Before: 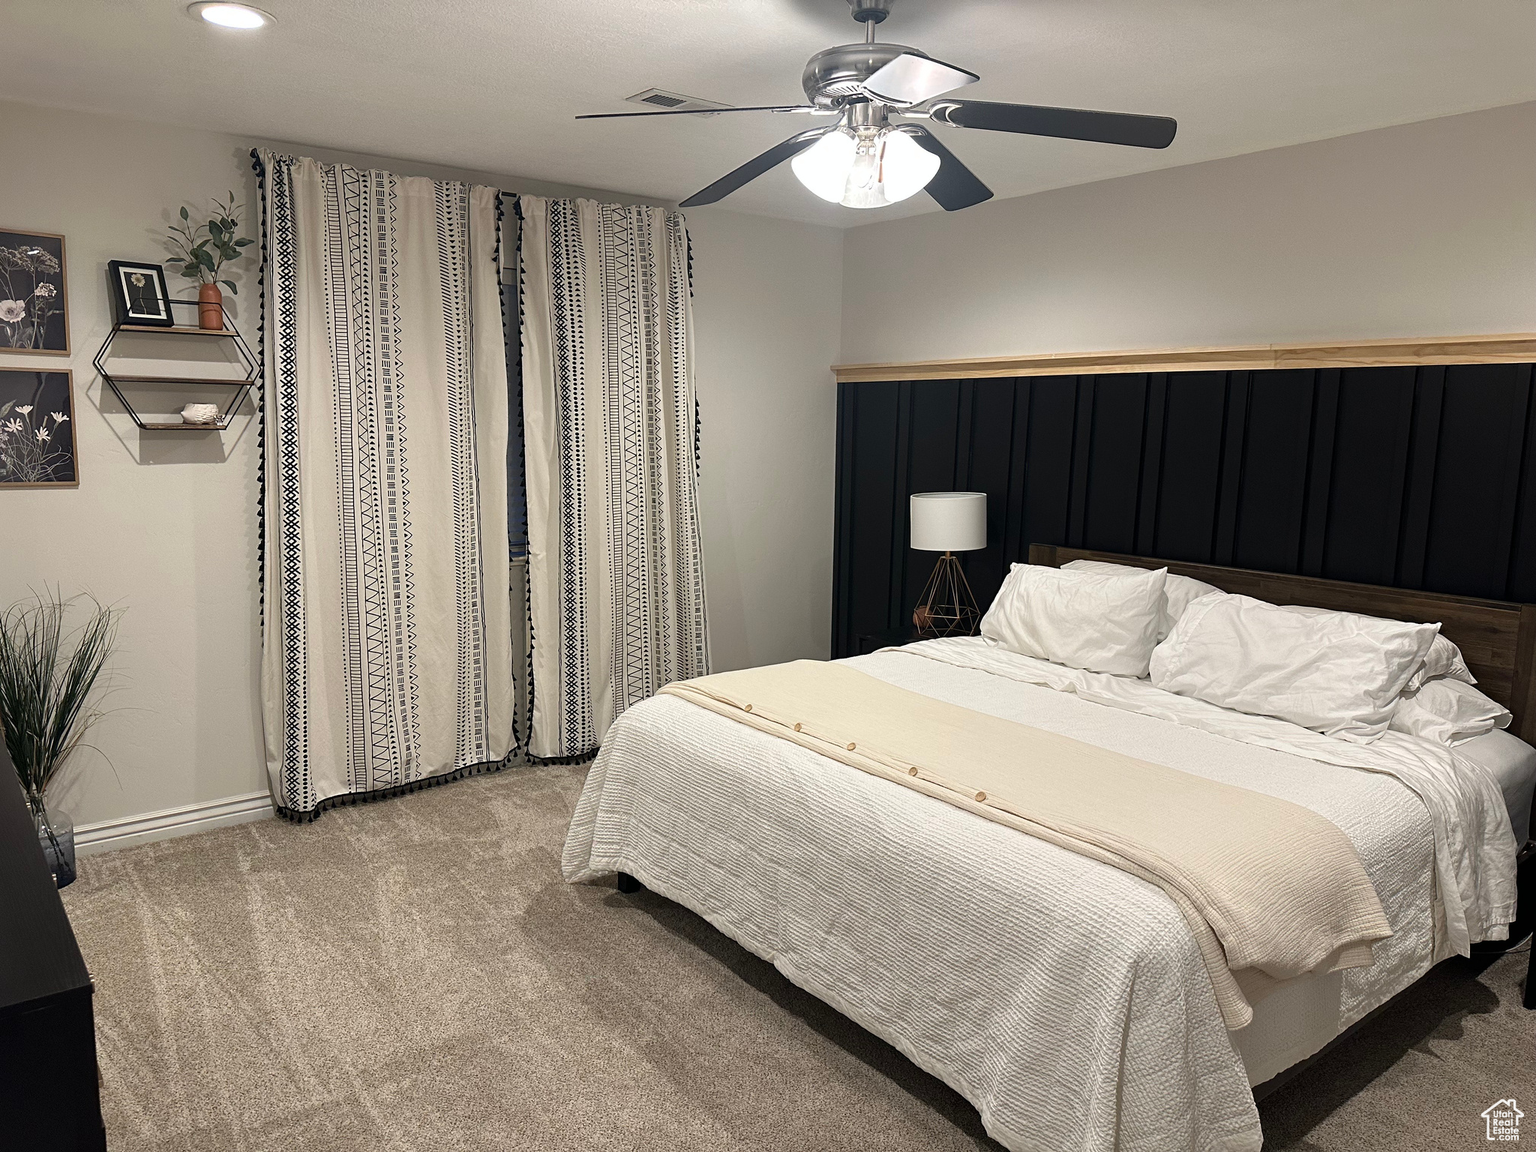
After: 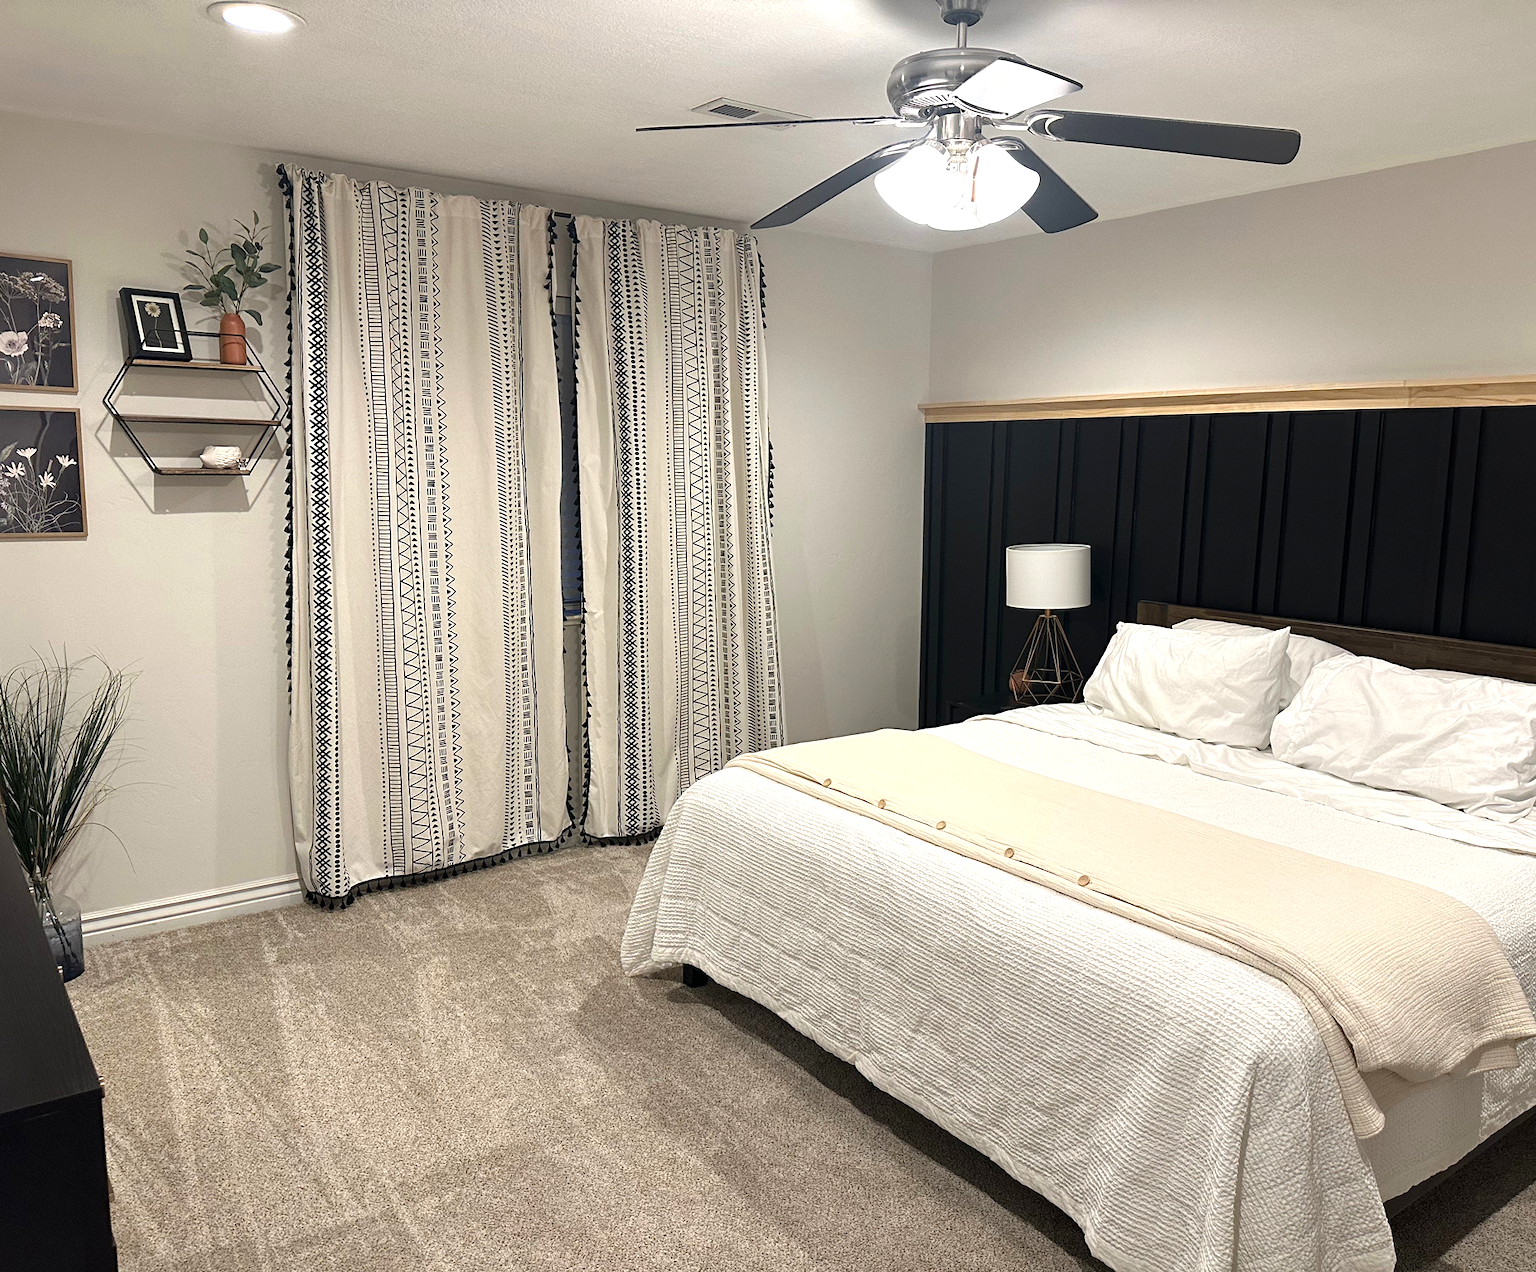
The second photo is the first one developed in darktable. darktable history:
crop: right 9.509%, bottom 0.031%
exposure: exposure 0.426 EV, compensate highlight preservation false
